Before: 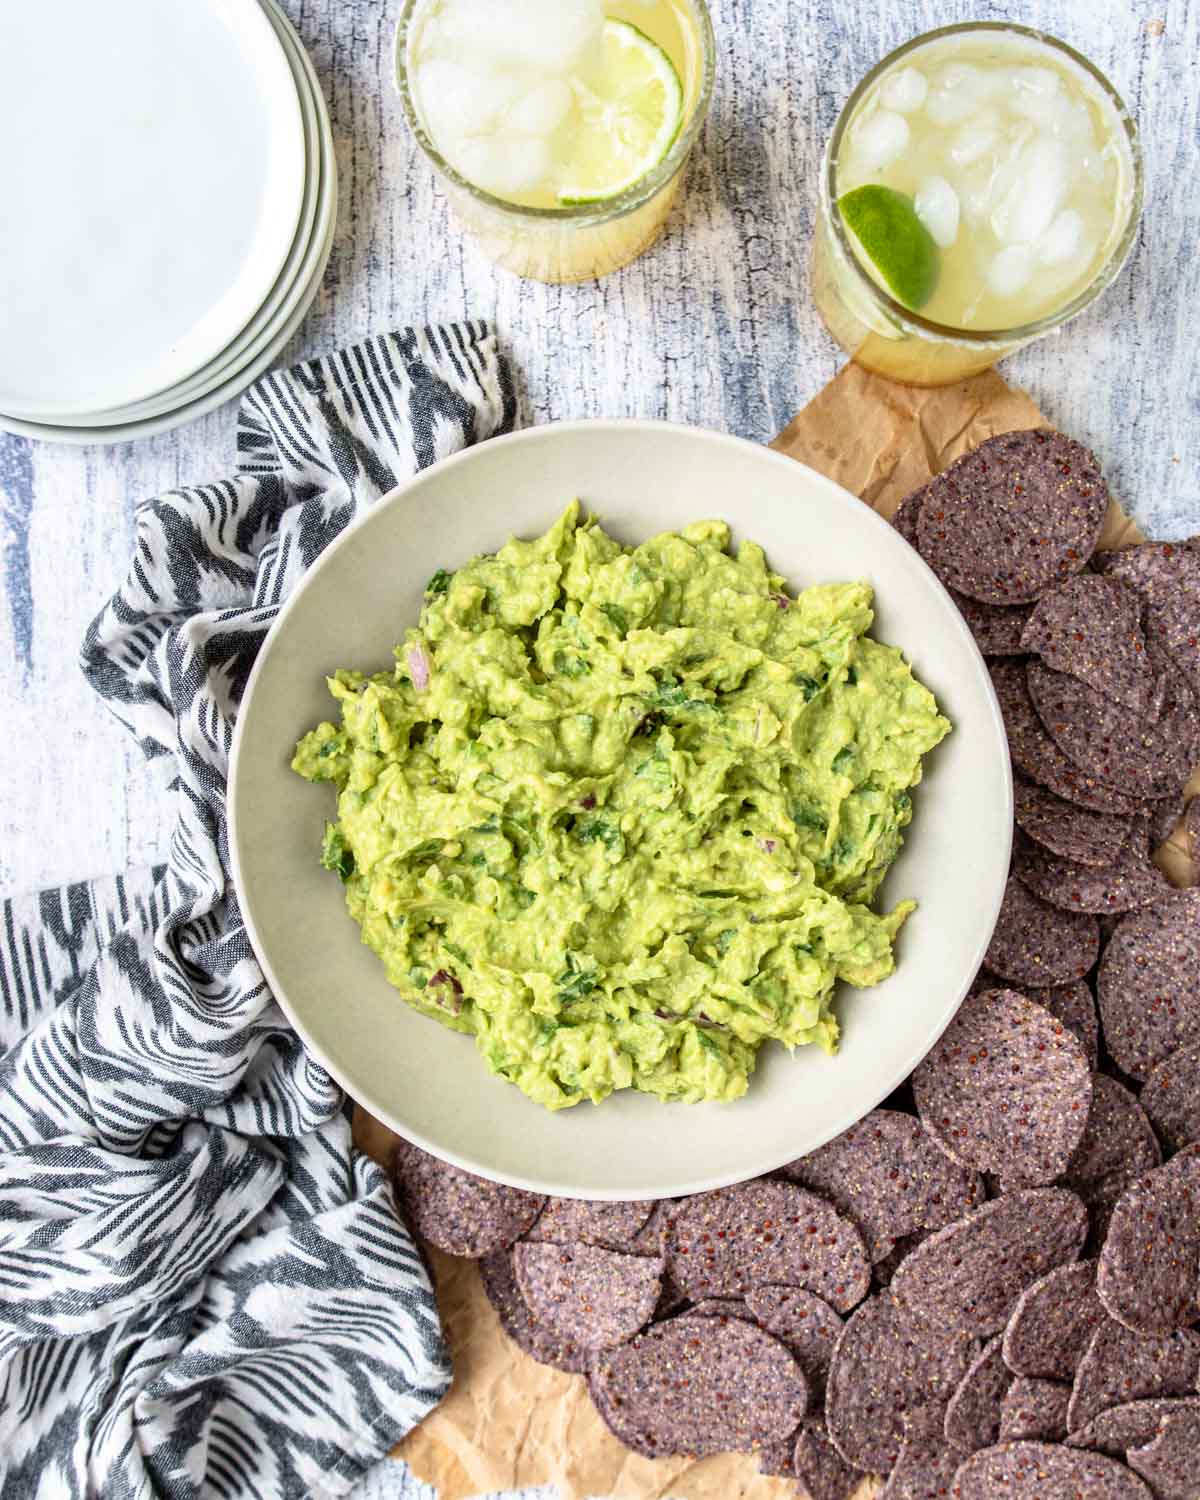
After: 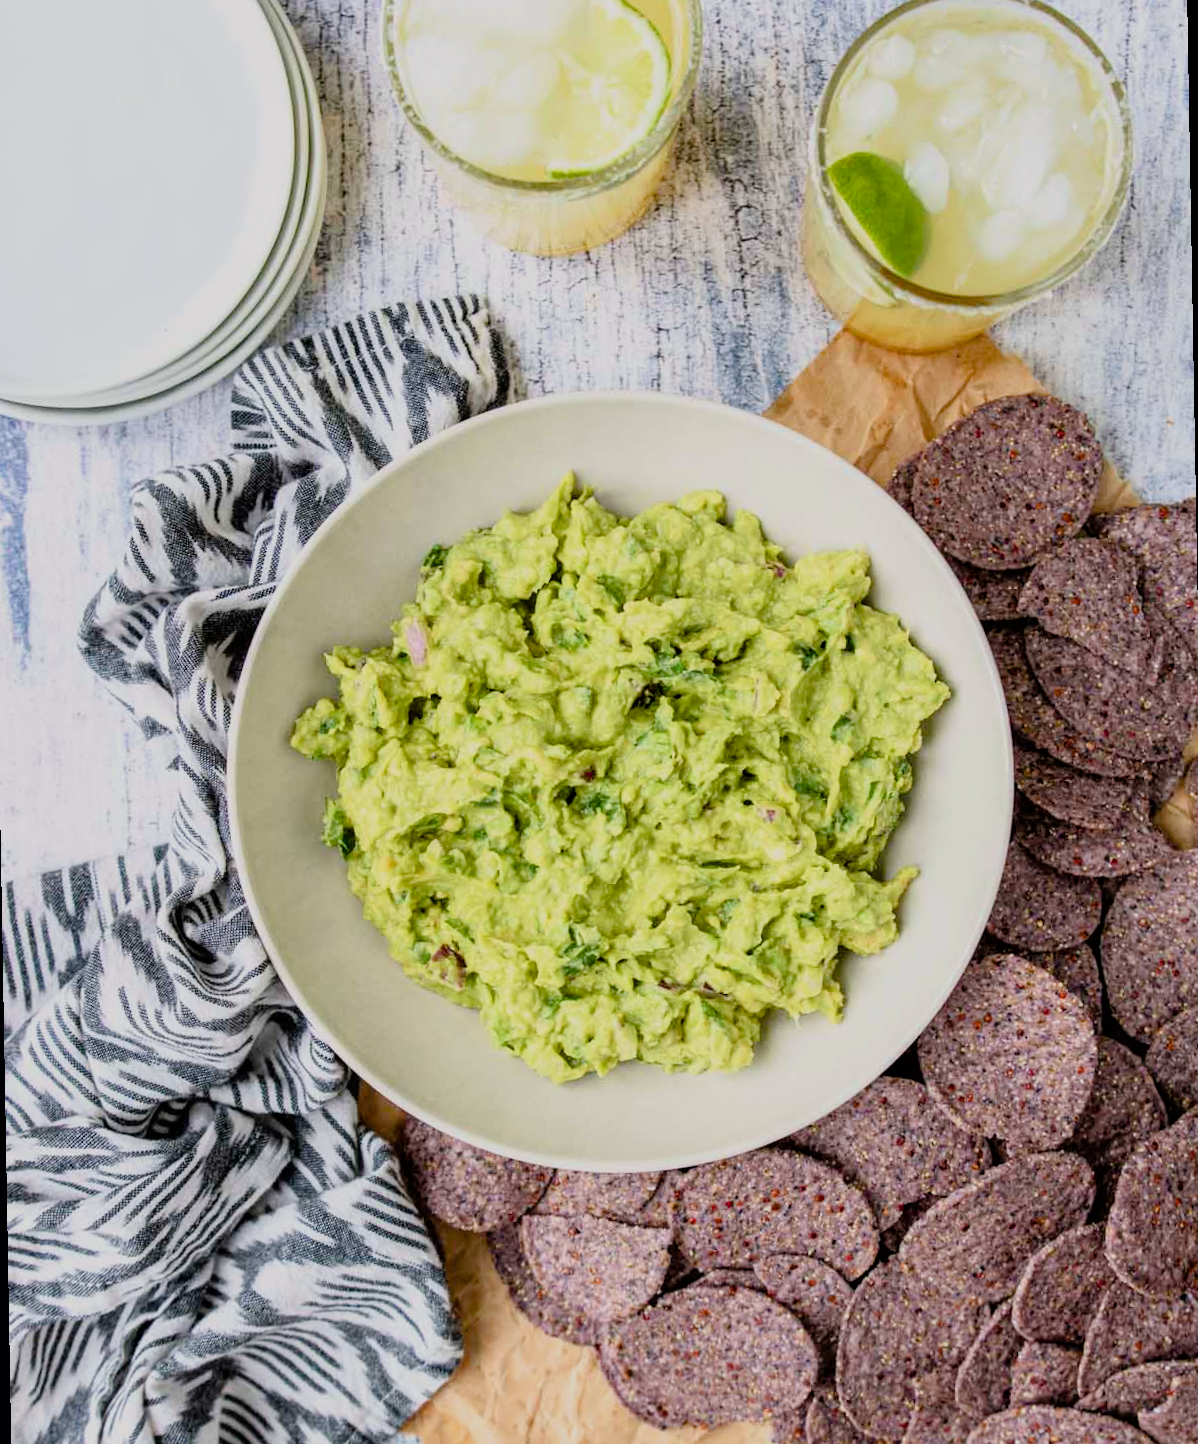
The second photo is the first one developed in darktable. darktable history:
color balance rgb: shadows lift › chroma 1%, shadows lift › hue 113°, highlights gain › chroma 0.2%, highlights gain › hue 333°, perceptual saturation grading › global saturation 20%, perceptual saturation grading › highlights -25%, perceptual saturation grading › shadows 25%, contrast -10%
rotate and perspective: rotation -1°, crop left 0.011, crop right 0.989, crop top 0.025, crop bottom 0.975
filmic rgb: threshold 3 EV, hardness 4.17, latitude 50%, contrast 1.1, preserve chrominance max RGB, color science v6 (2022), contrast in shadows safe, contrast in highlights safe, enable highlight reconstruction true
